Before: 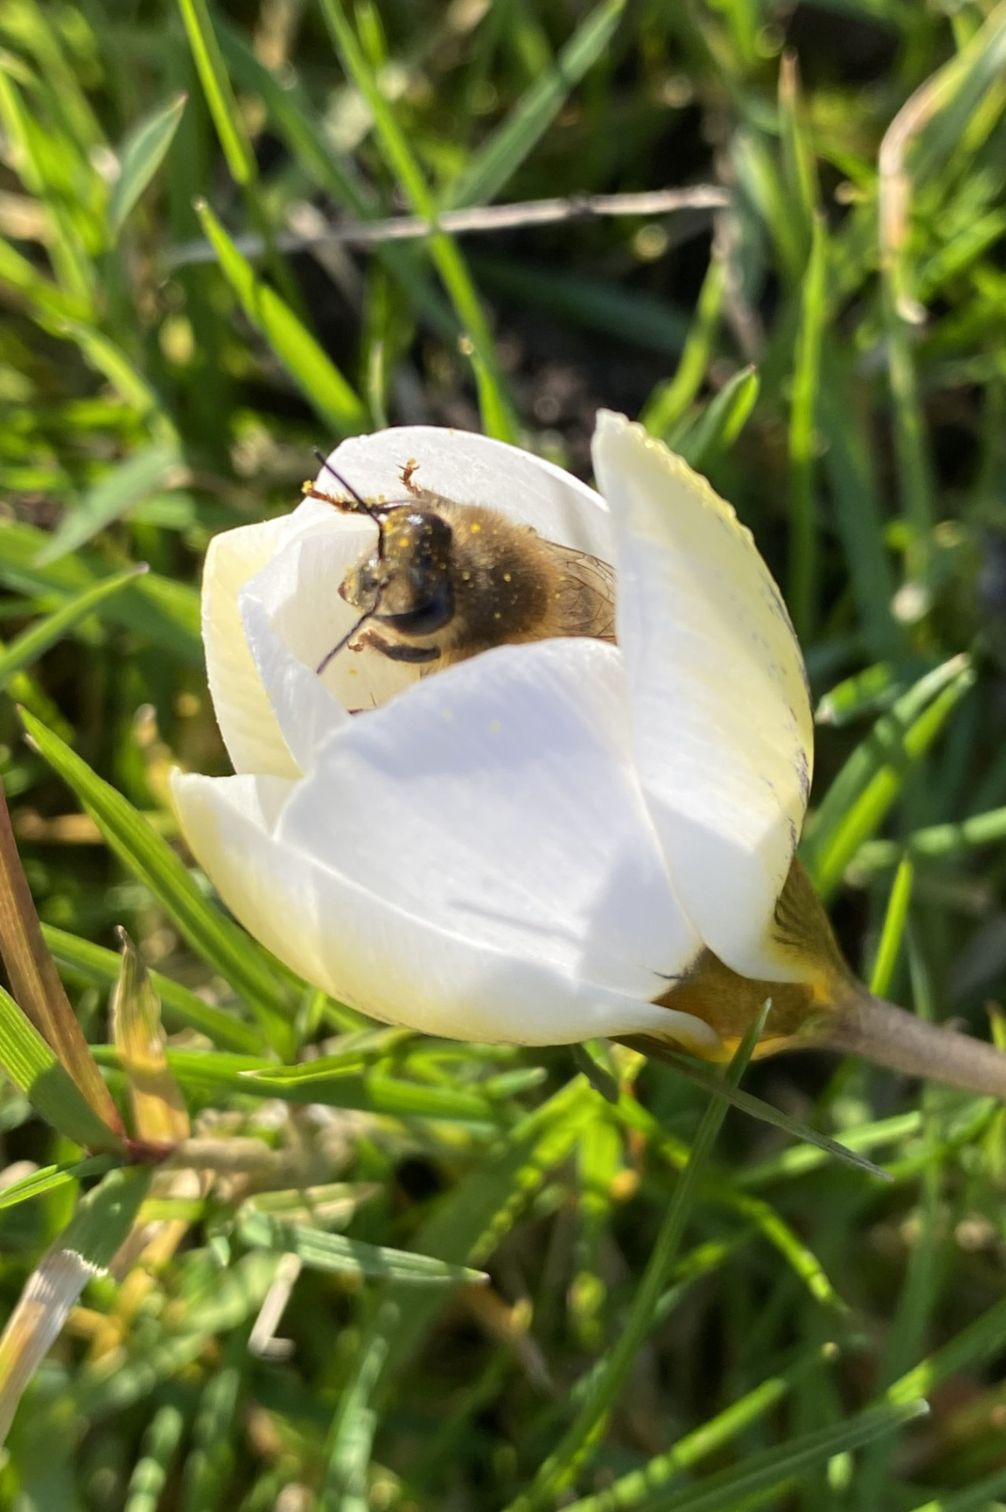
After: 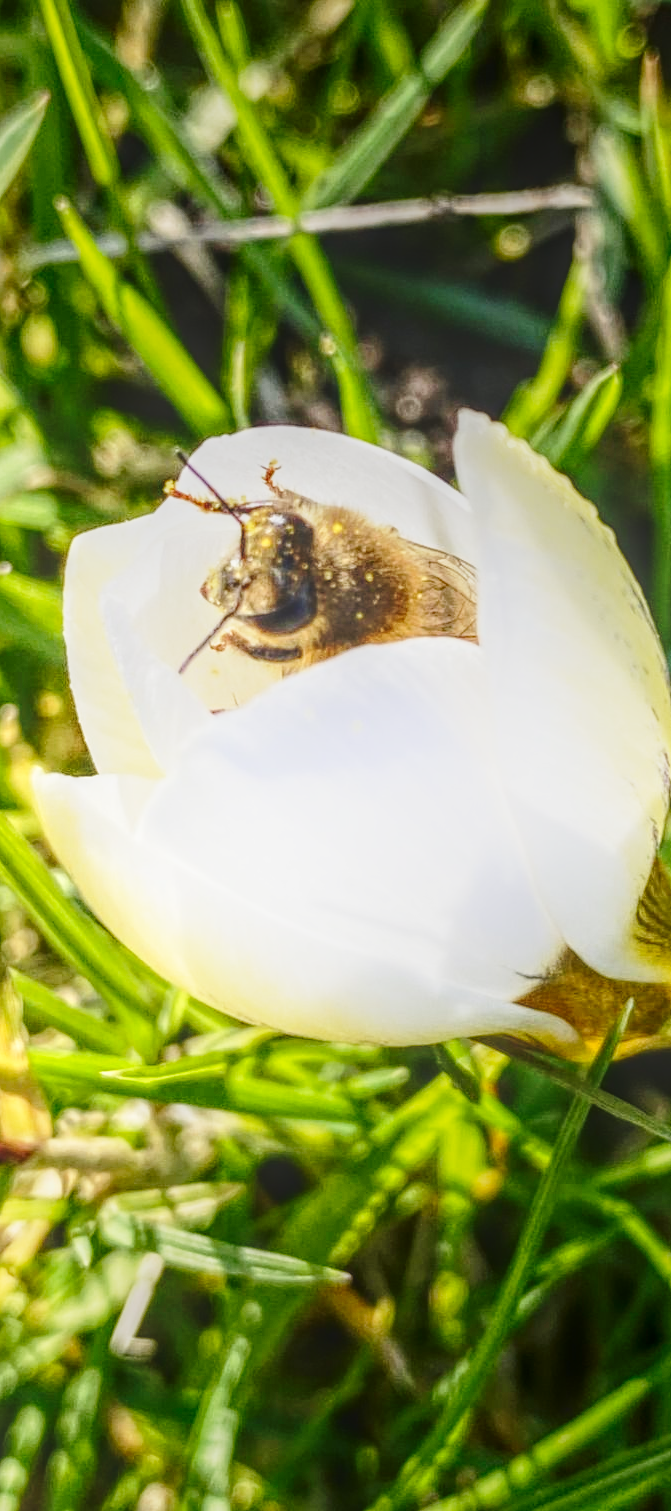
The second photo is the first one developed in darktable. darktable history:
shadows and highlights: shadows -25.09, highlights 49.44, soften with gaussian
base curve: curves: ch0 [(0, 0) (0.028, 0.03) (0.121, 0.232) (0.46, 0.748) (0.859, 0.968) (1, 1)], preserve colors none
contrast brightness saturation: contrast 0.2, brightness -0.106, saturation 0.099
crop and rotate: left 13.786%, right 19.436%
local contrast: highlights 20%, shadows 27%, detail 200%, midtone range 0.2
